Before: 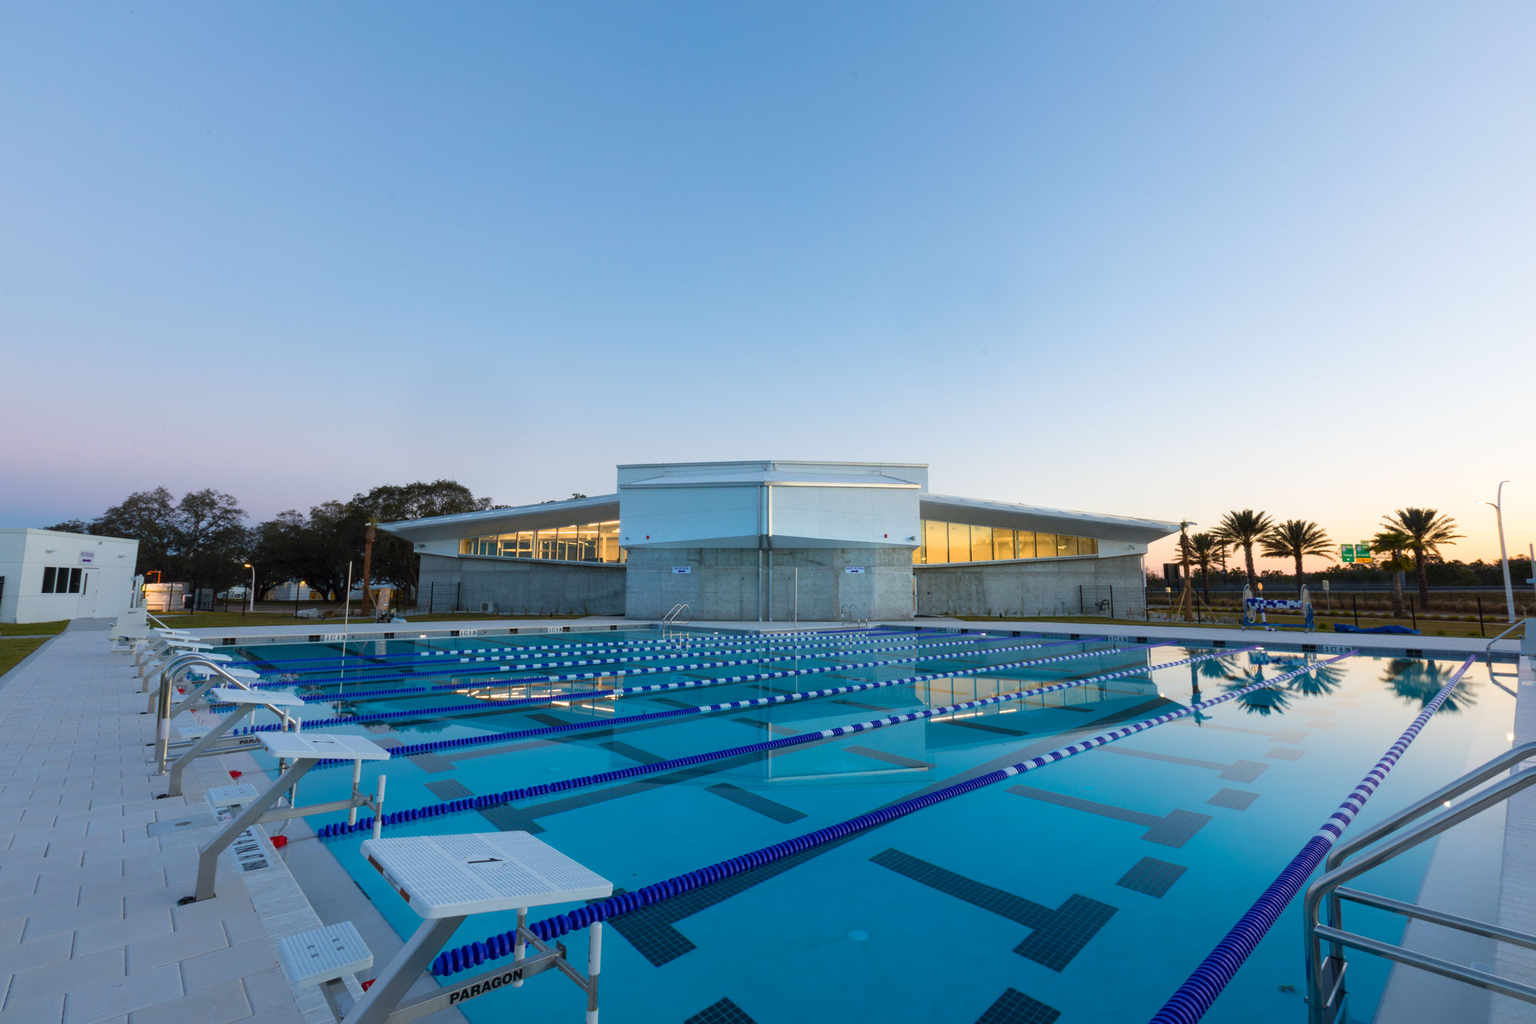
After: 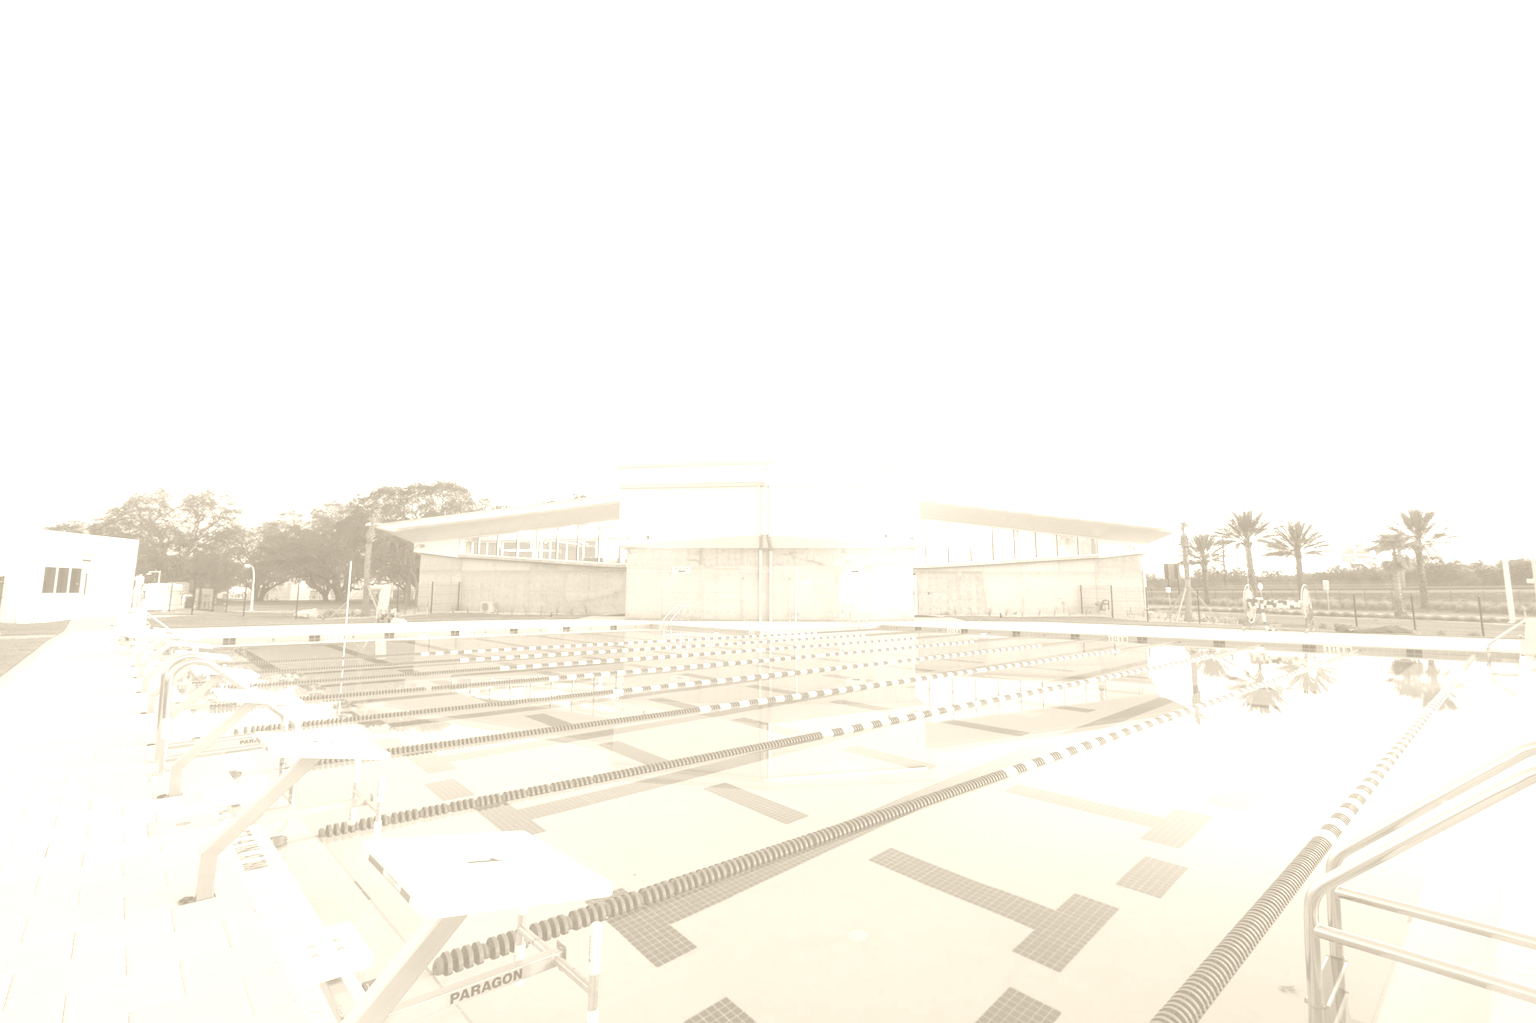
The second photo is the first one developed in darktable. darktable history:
colorize: hue 36°, saturation 71%, lightness 80.79%
exposure: black level correction 0, exposure 1.2 EV, compensate exposure bias true, compensate highlight preservation false
